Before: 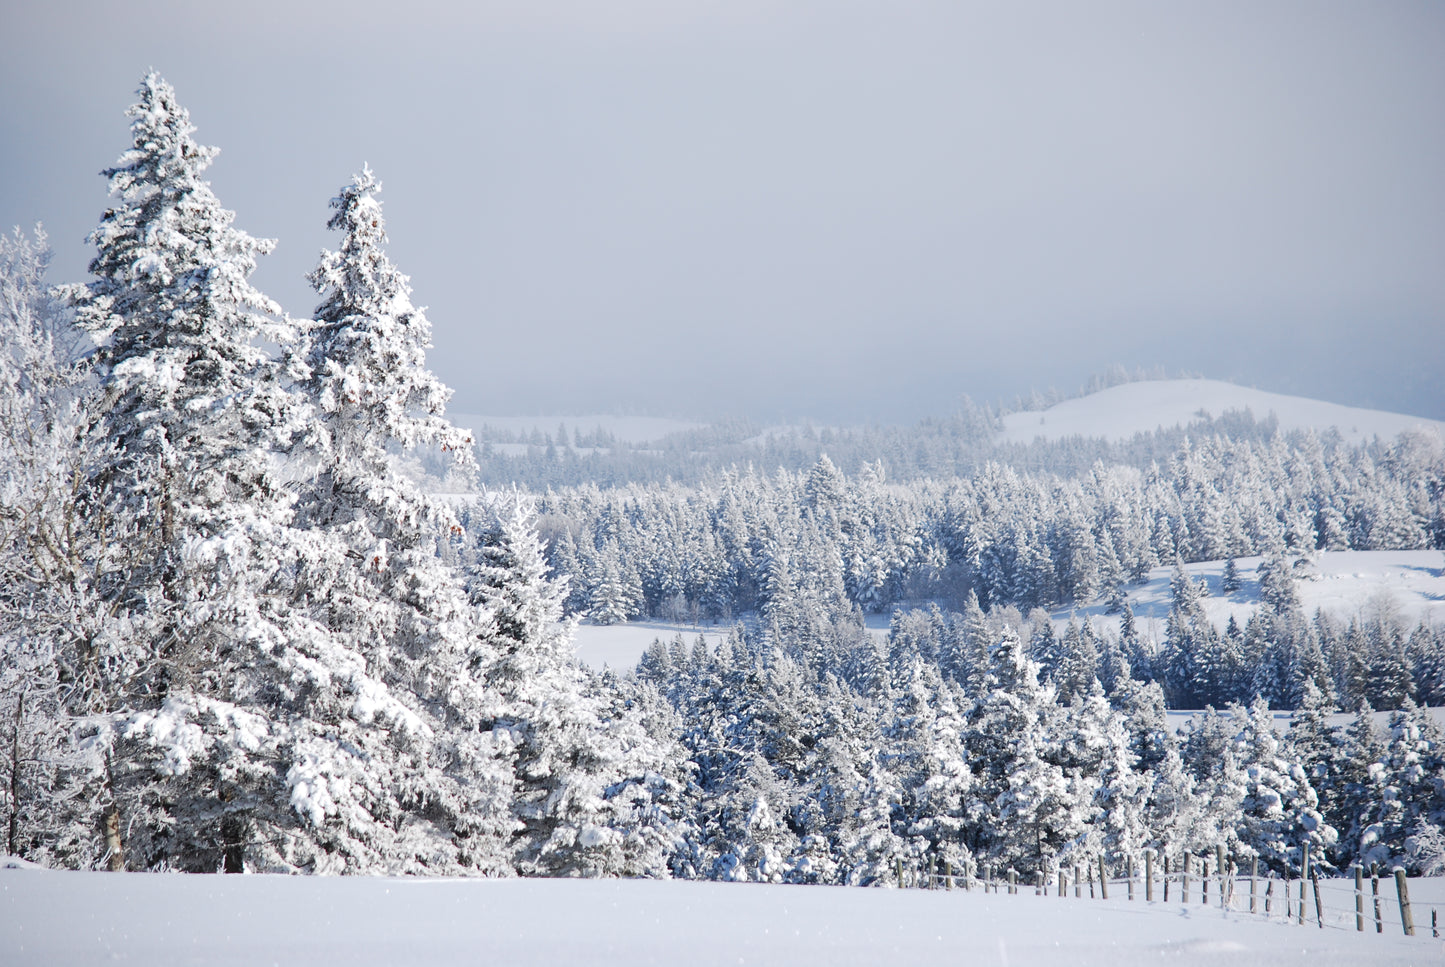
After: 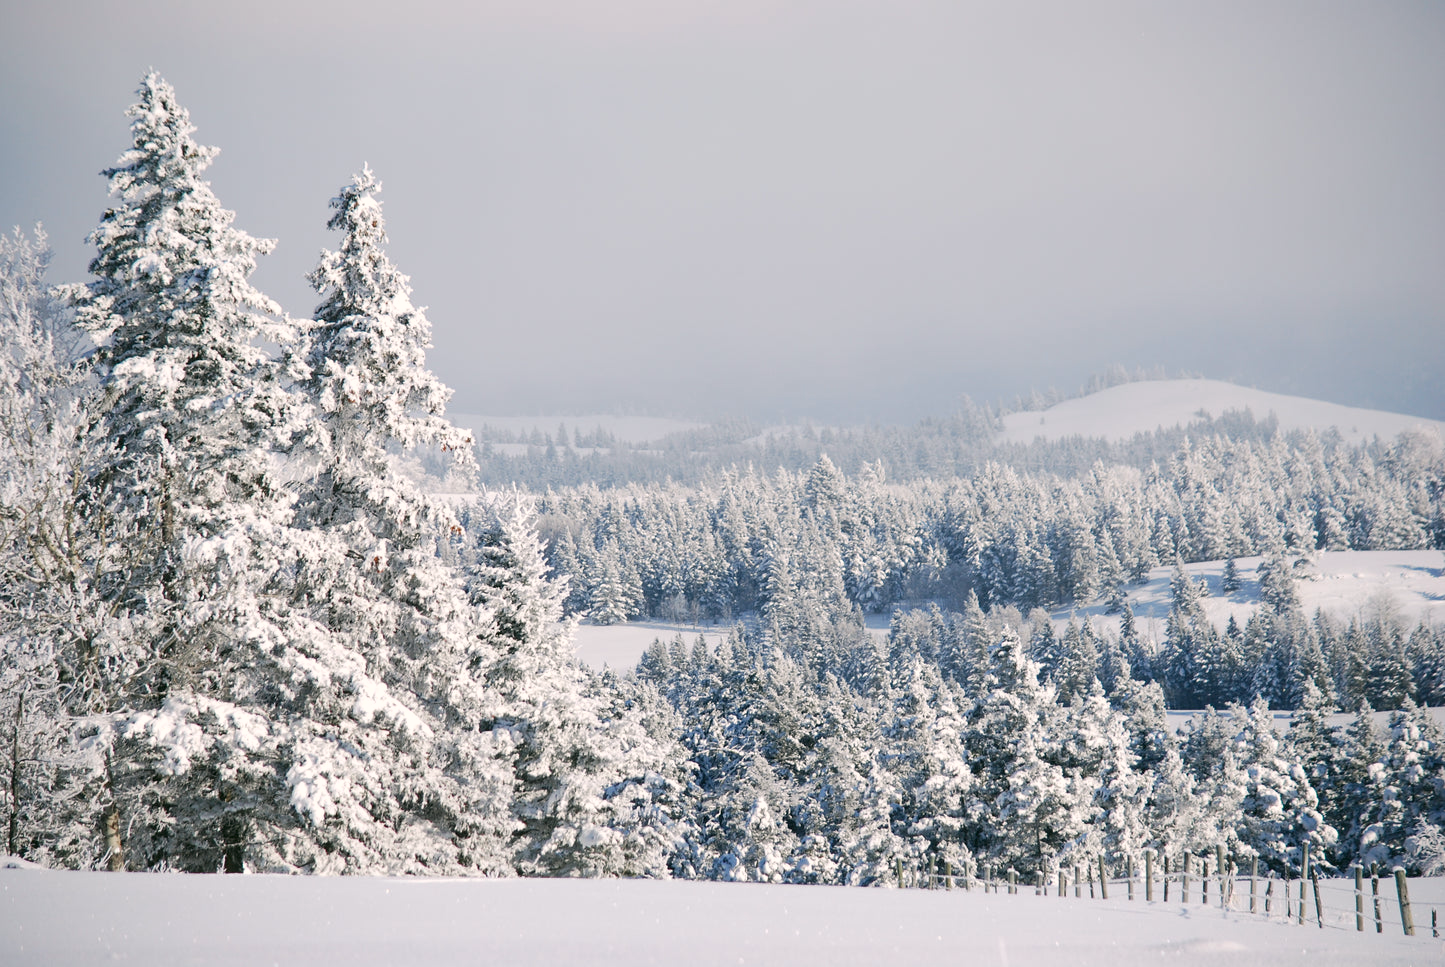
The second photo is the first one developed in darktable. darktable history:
color correction: highlights a* 4.13, highlights b* 4.93, shadows a* -7.47, shadows b* 5.02
